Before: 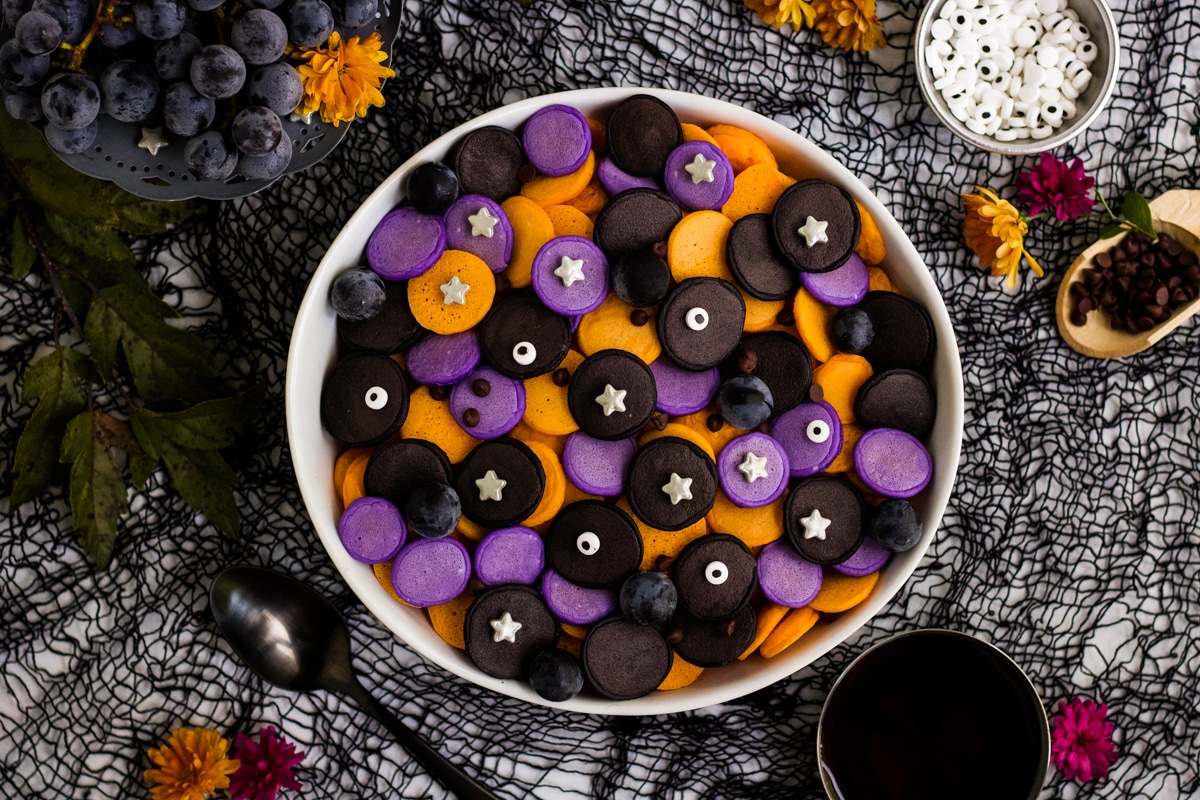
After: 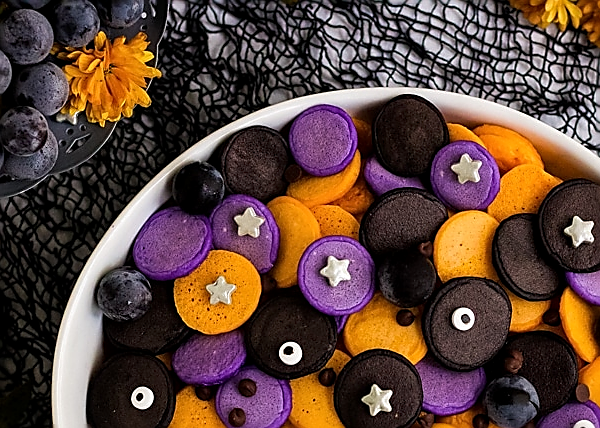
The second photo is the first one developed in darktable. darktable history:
crop: left 19.556%, right 30.401%, bottom 46.458%
local contrast: highlights 100%, shadows 100%, detail 120%, midtone range 0.2
sharpen: radius 1.4, amount 1.25, threshold 0.7
